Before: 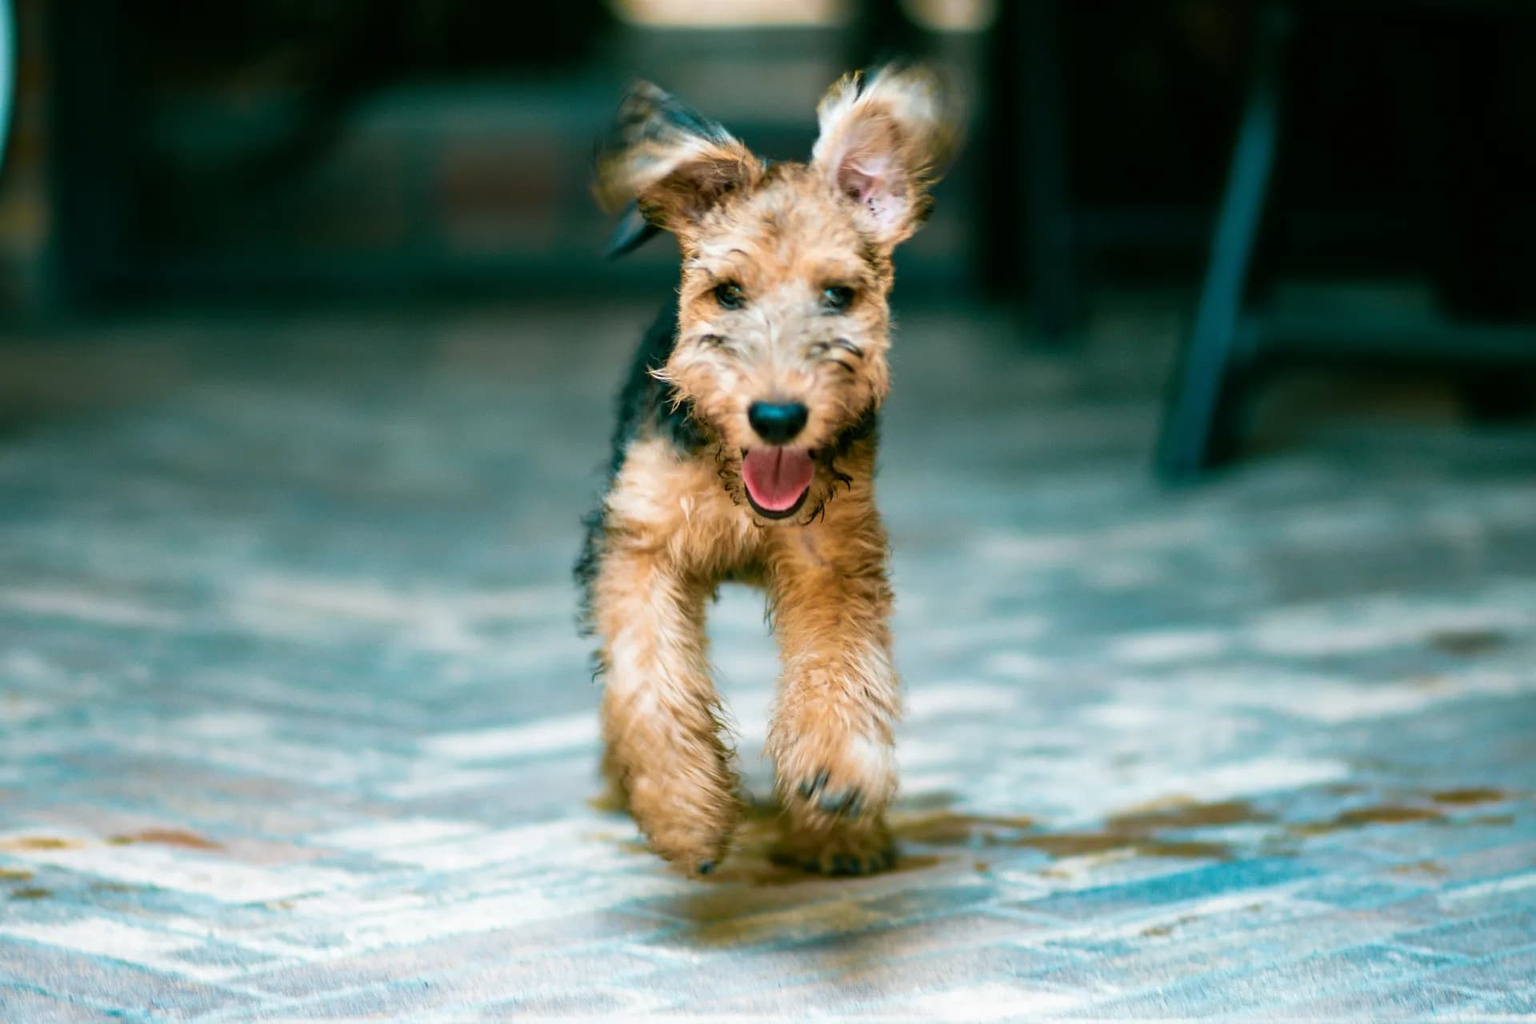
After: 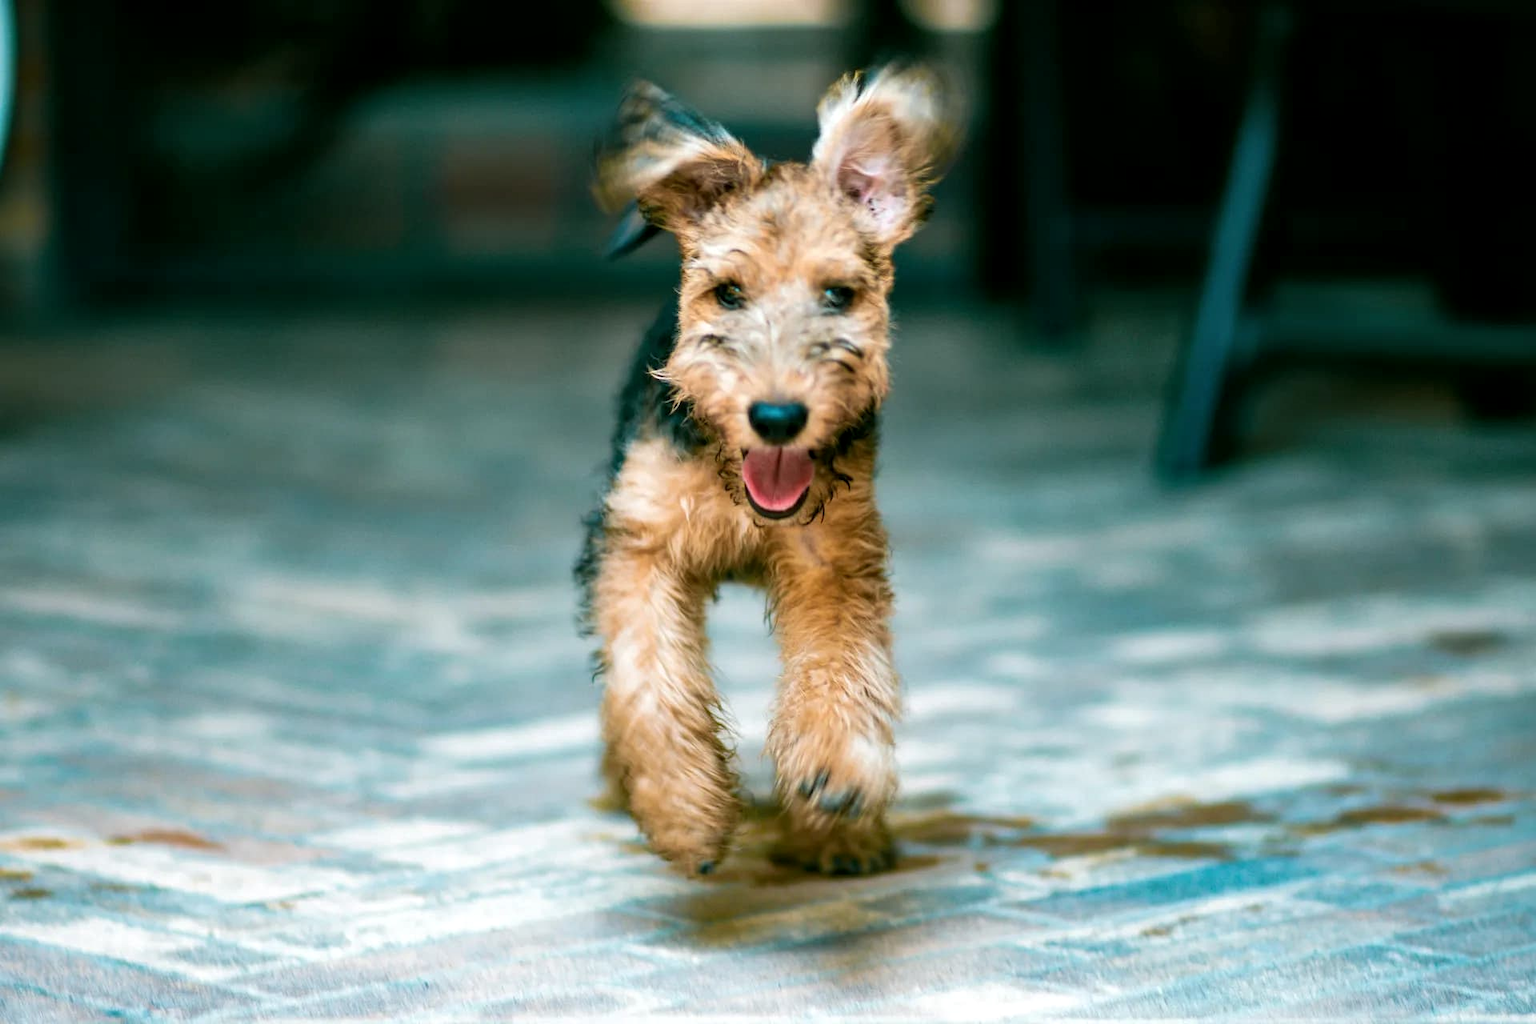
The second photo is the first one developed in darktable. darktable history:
local contrast: highlights 105%, shadows 101%, detail 120%, midtone range 0.2
tone equalizer: edges refinement/feathering 500, mask exposure compensation -1.57 EV, preserve details no
